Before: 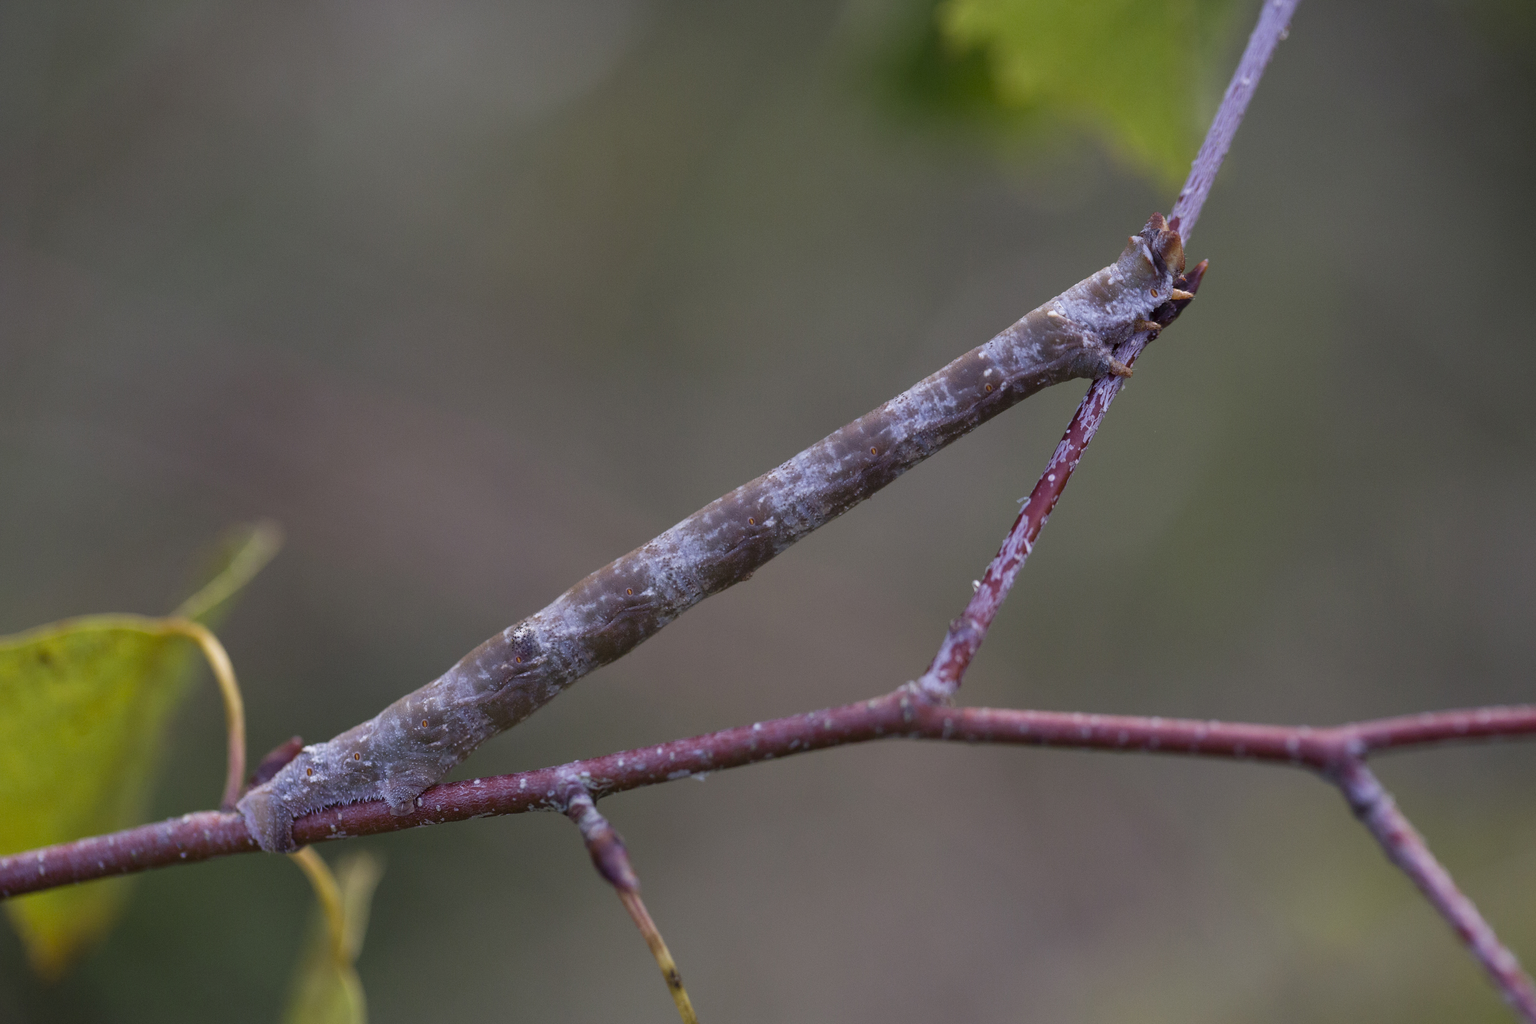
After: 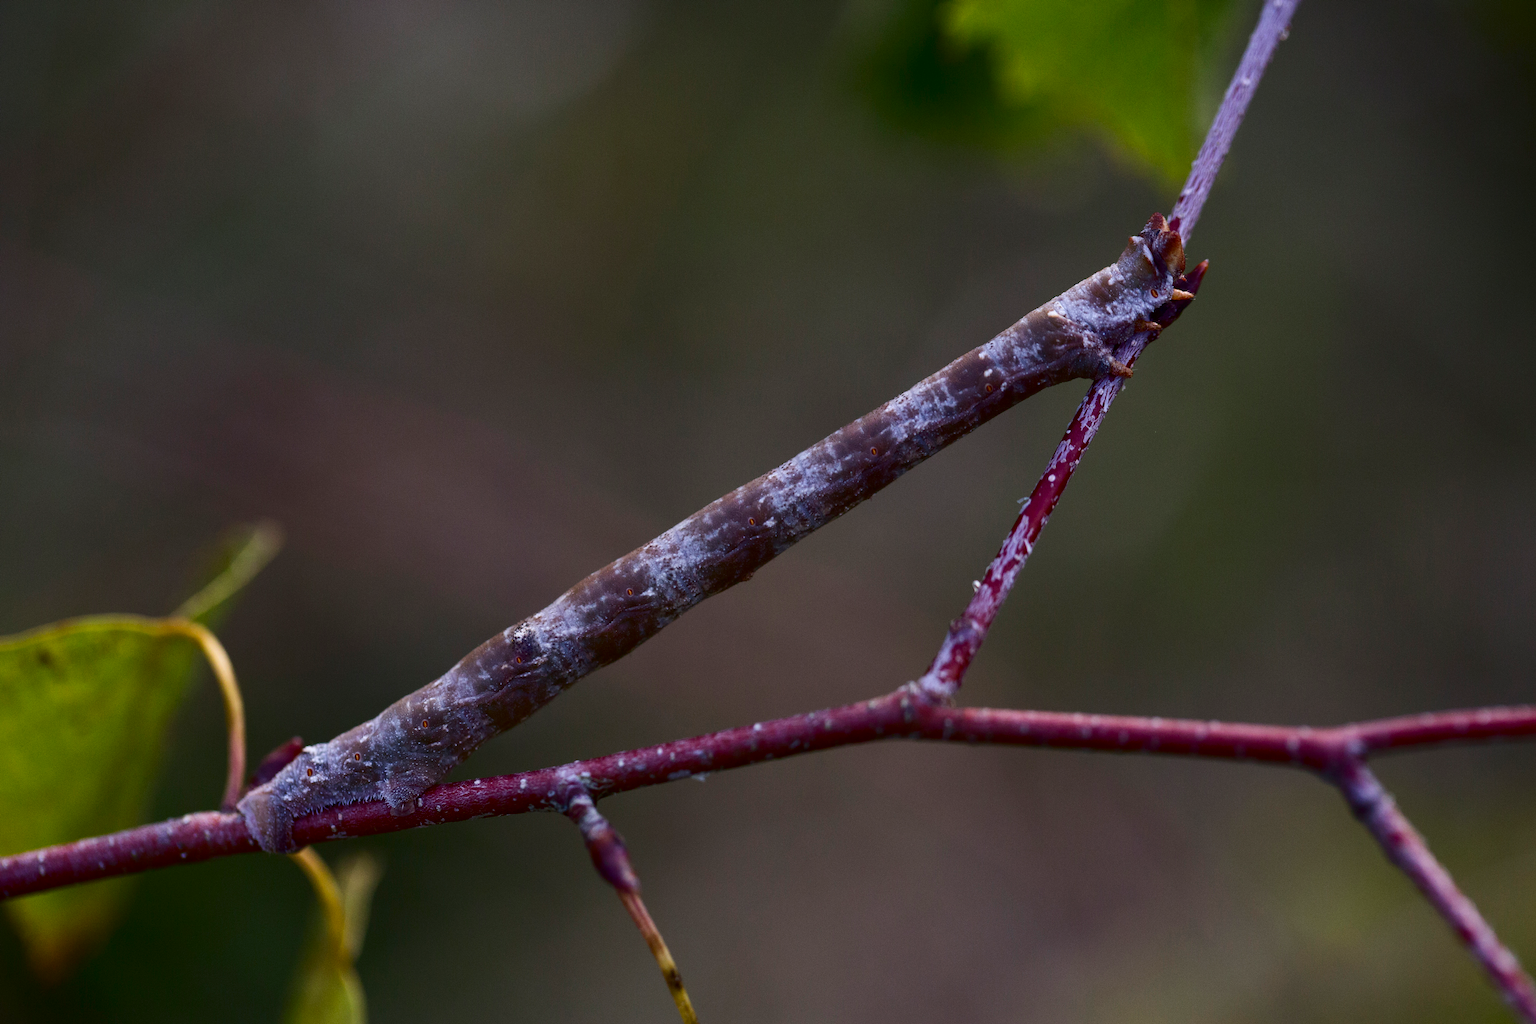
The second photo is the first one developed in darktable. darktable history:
contrast brightness saturation: contrast 0.215, brightness -0.189, saturation 0.231
